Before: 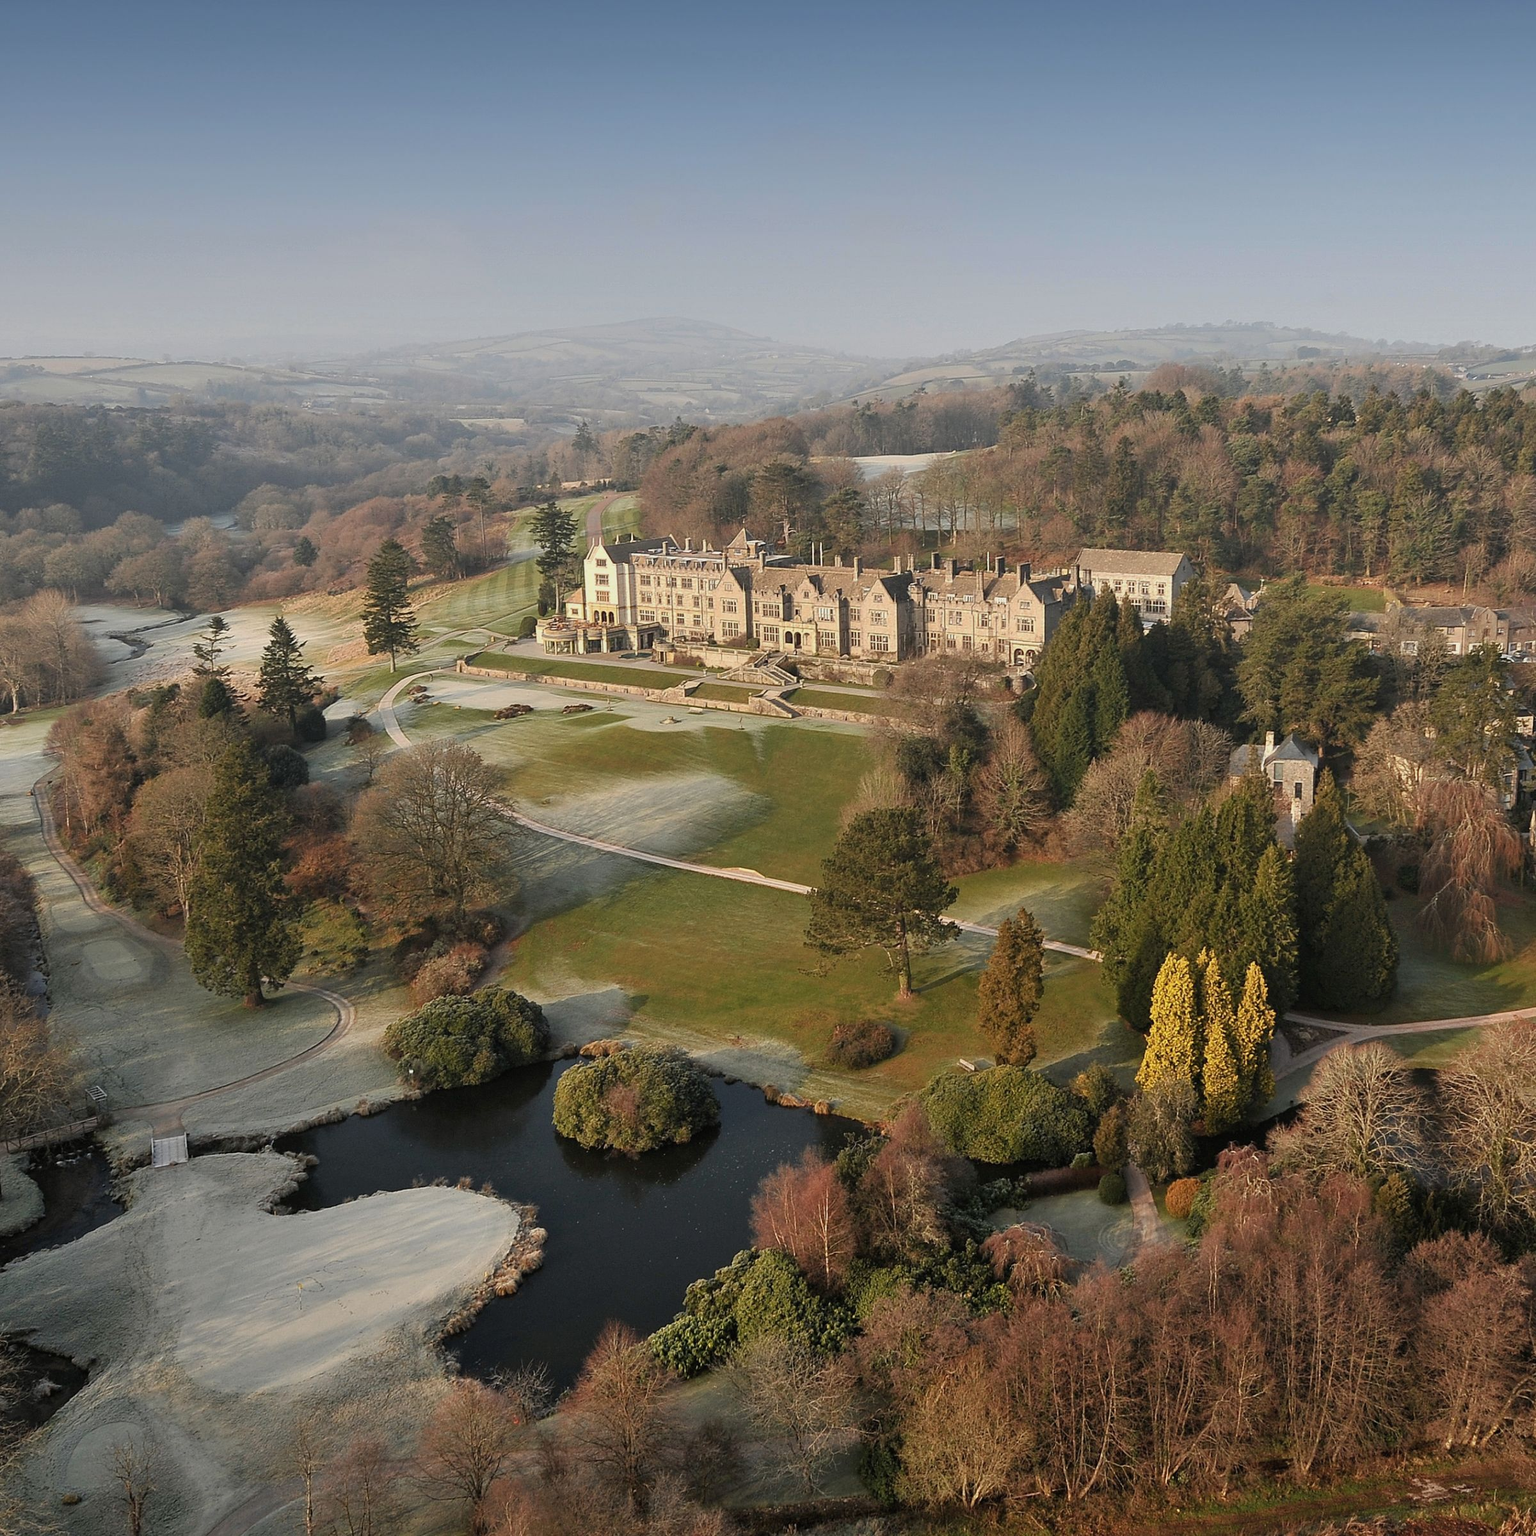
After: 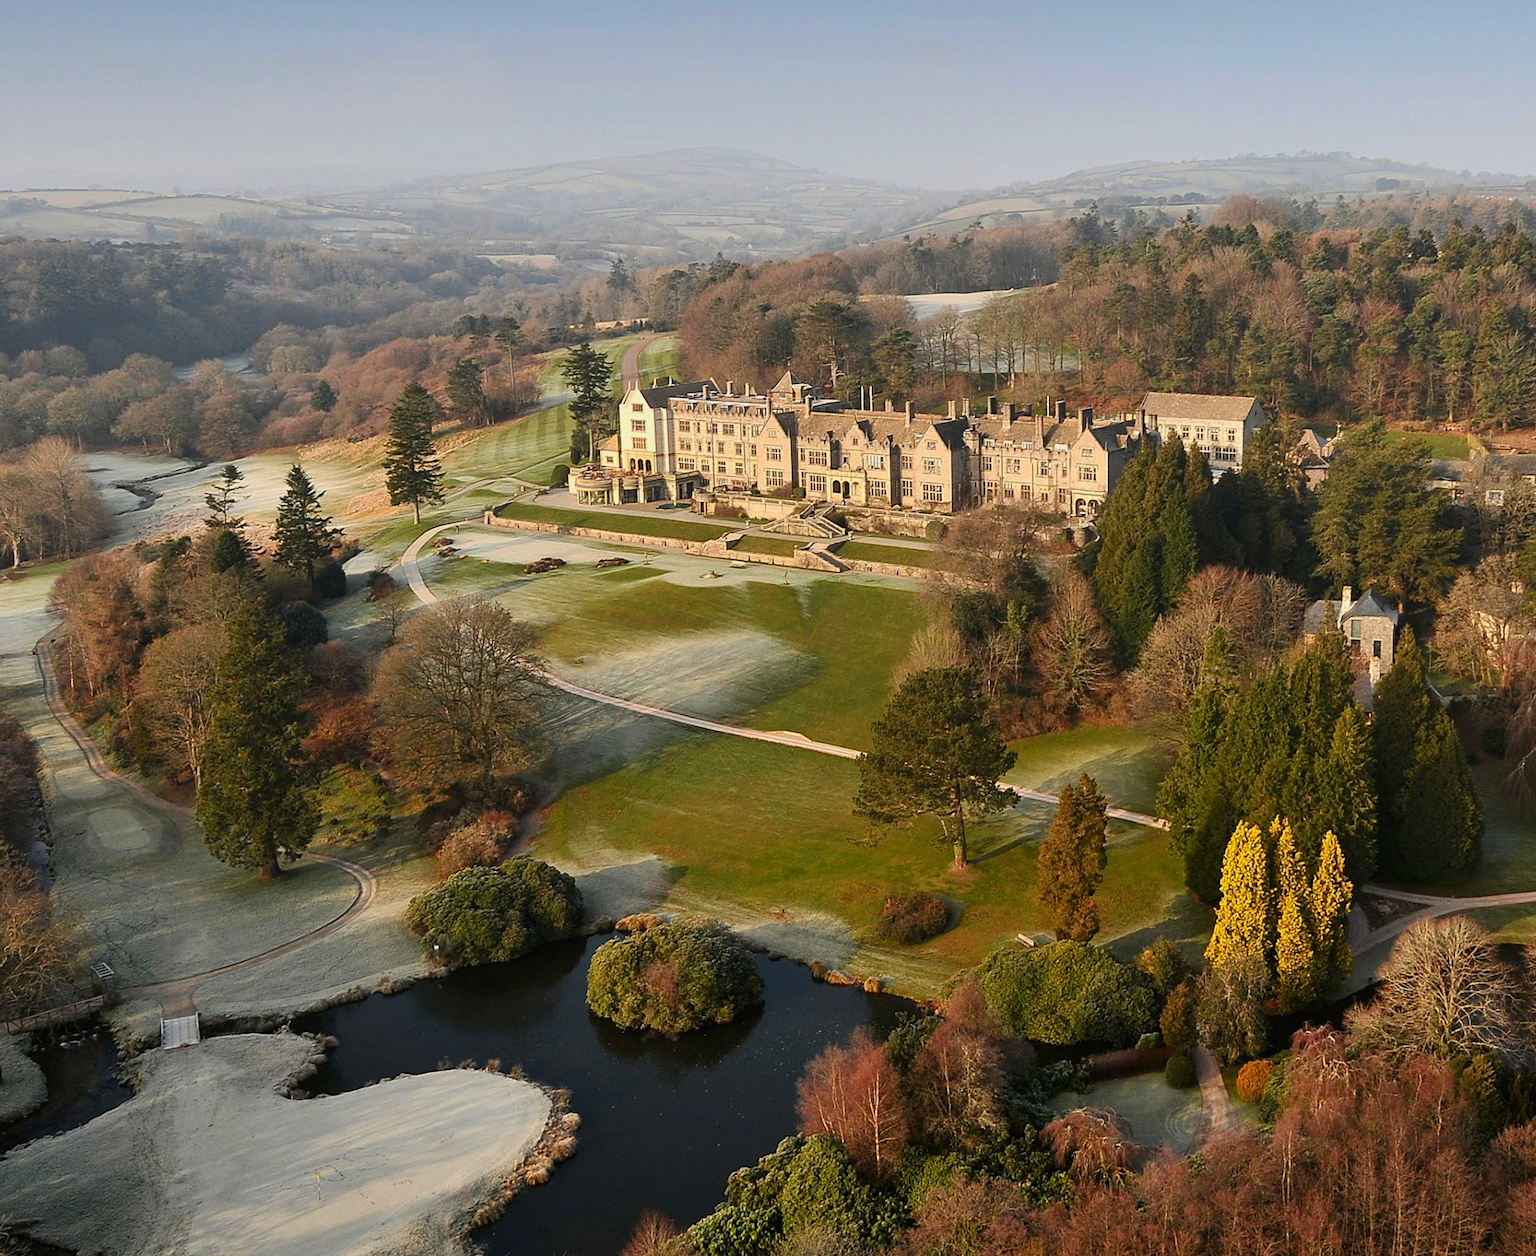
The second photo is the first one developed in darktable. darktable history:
crop and rotate: angle 0.03°, top 11.643%, right 5.651%, bottom 11.189%
contrast brightness saturation: contrast 0.16, saturation 0.32
